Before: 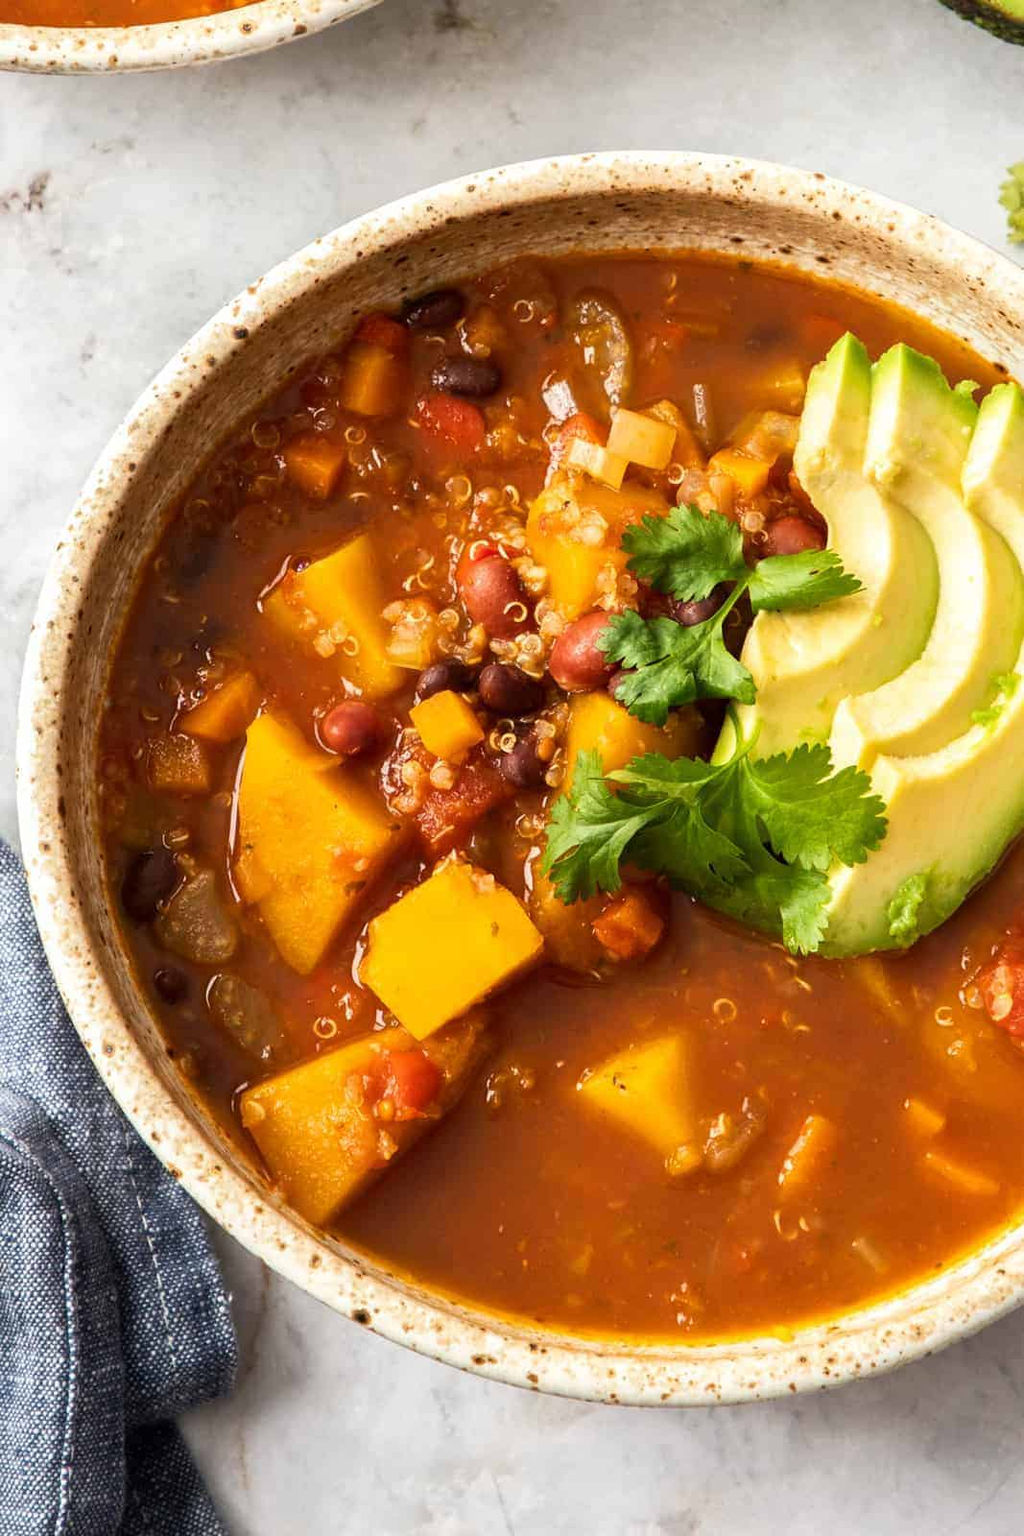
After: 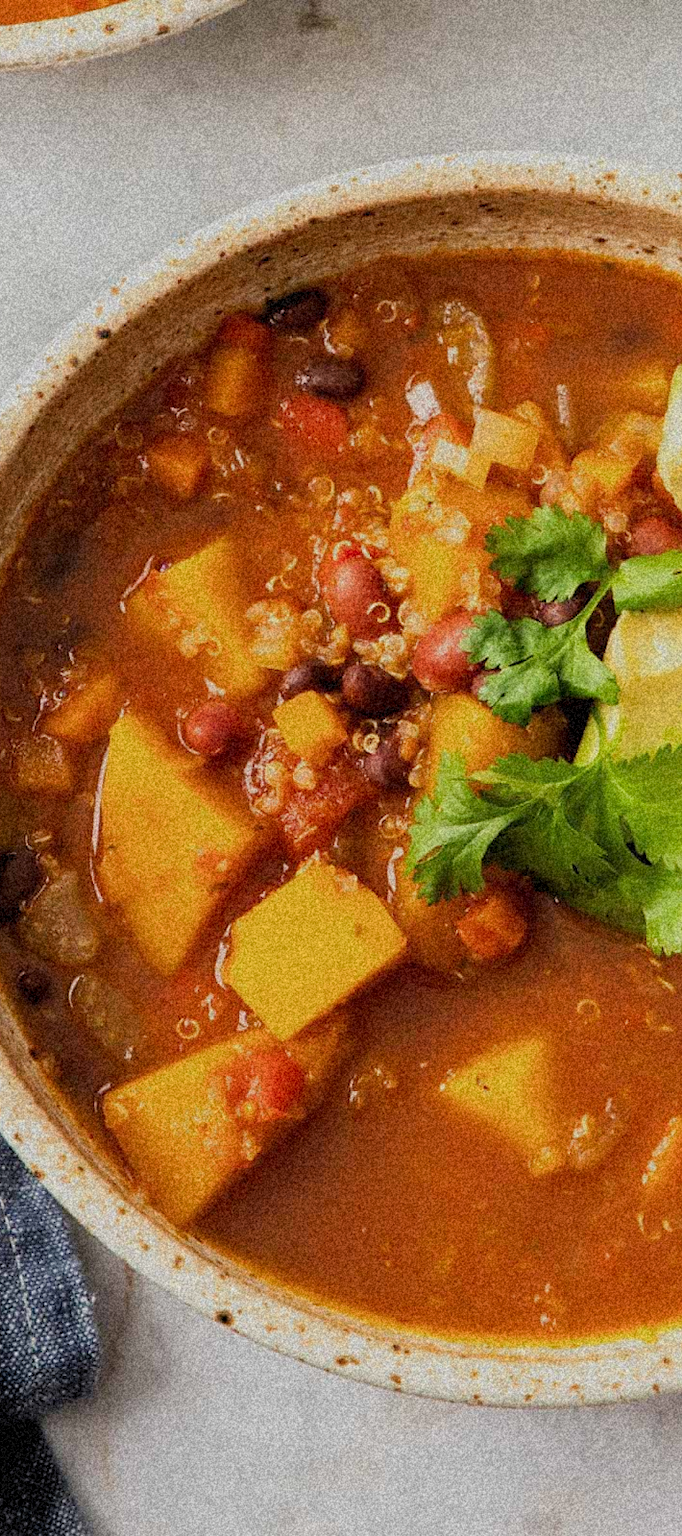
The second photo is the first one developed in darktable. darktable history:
grain: coarseness 46.9 ISO, strength 50.21%, mid-tones bias 0%
crop and rotate: left 13.409%, right 19.924%
filmic rgb: black relative exposure -8.79 EV, white relative exposure 4.98 EV, threshold 3 EV, target black luminance 0%, hardness 3.77, latitude 66.33%, contrast 0.822, shadows ↔ highlights balance 20%, color science v5 (2021), contrast in shadows safe, contrast in highlights safe, enable highlight reconstruction true
